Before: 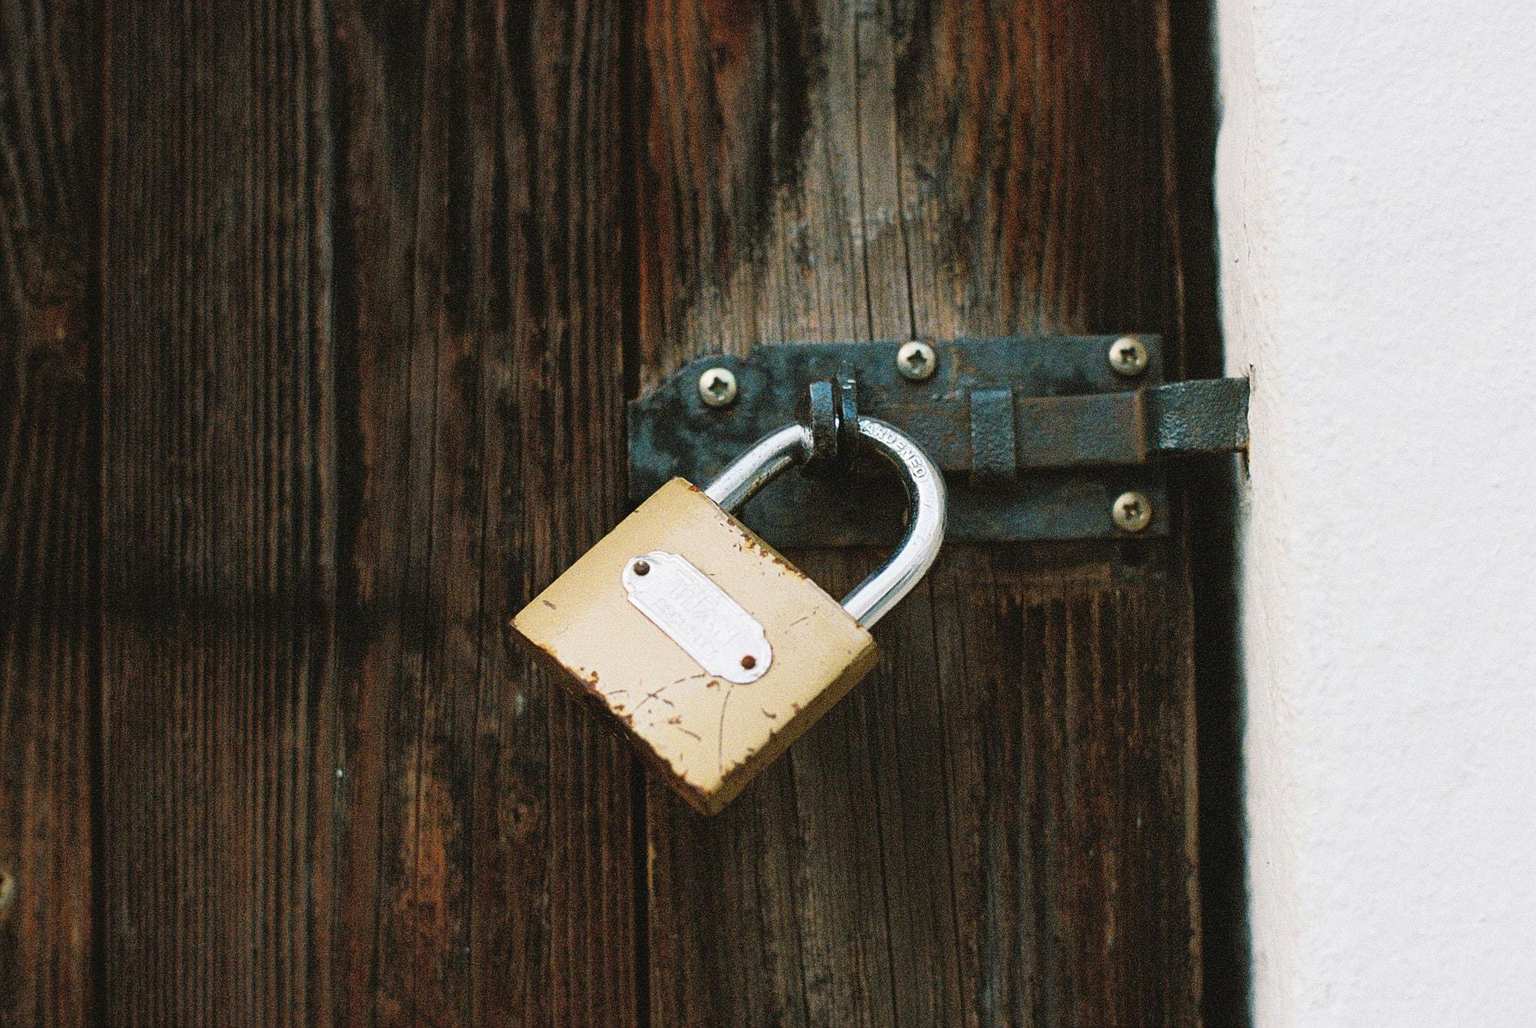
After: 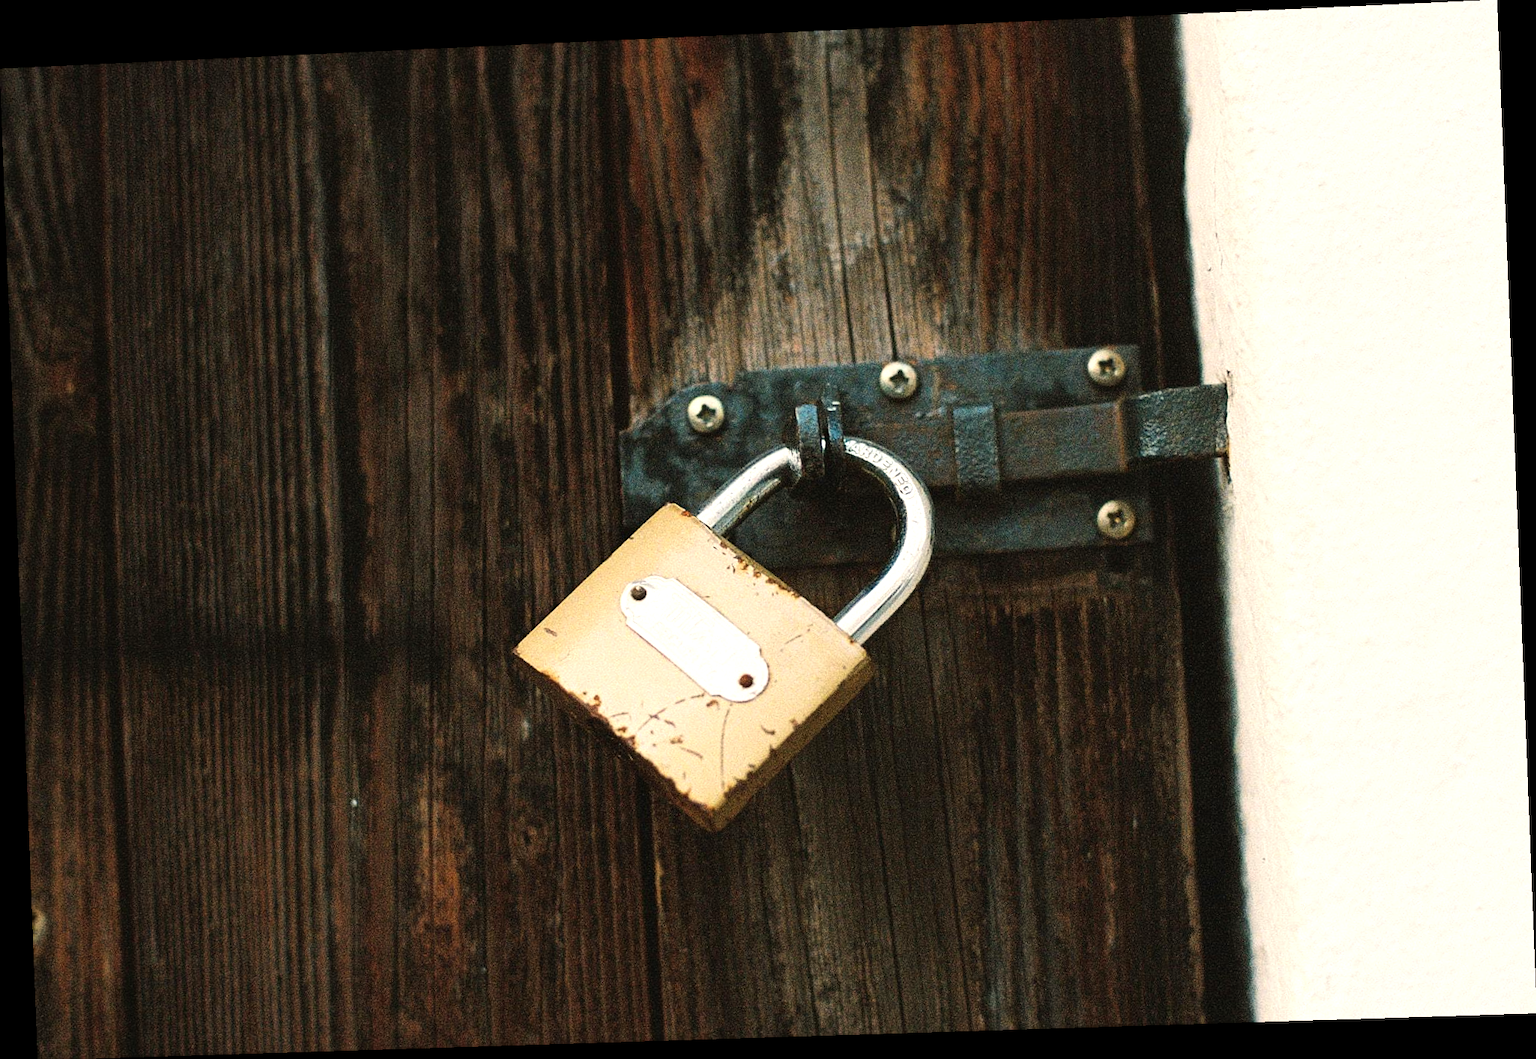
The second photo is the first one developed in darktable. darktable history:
rotate and perspective: rotation -2.22°, lens shift (horizontal) -0.022, automatic cropping off
white balance: red 1.045, blue 0.932
tone equalizer: -8 EV -0.417 EV, -7 EV -0.389 EV, -6 EV -0.333 EV, -5 EV -0.222 EV, -3 EV 0.222 EV, -2 EV 0.333 EV, -1 EV 0.389 EV, +0 EV 0.417 EV, edges refinement/feathering 500, mask exposure compensation -1.57 EV, preserve details no
